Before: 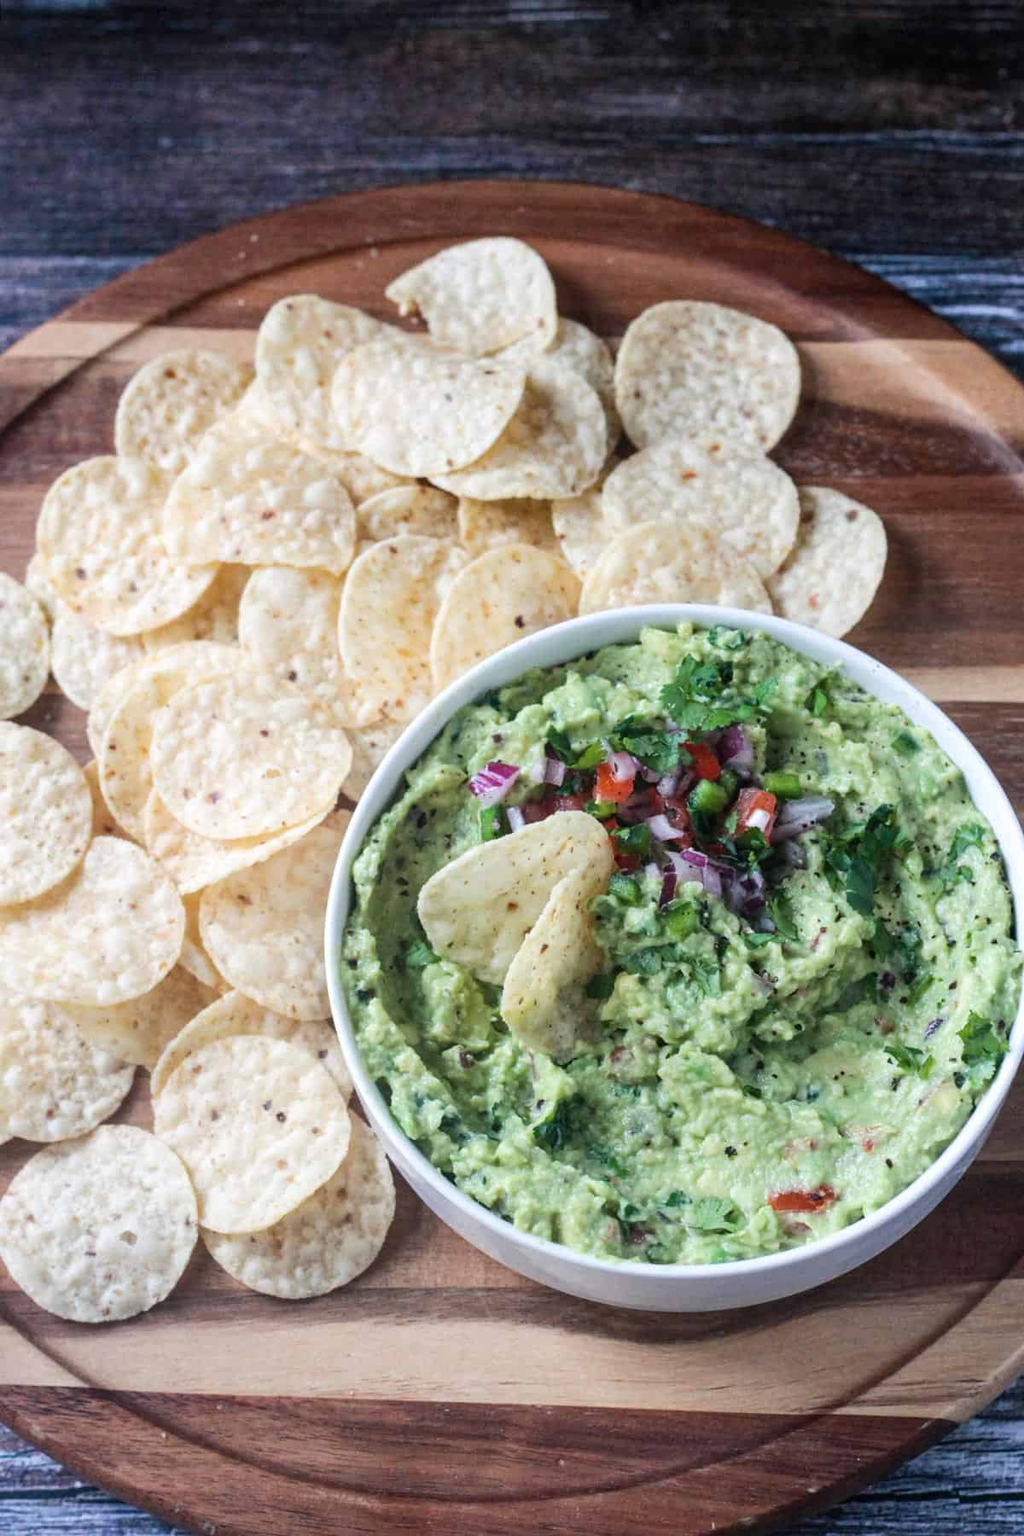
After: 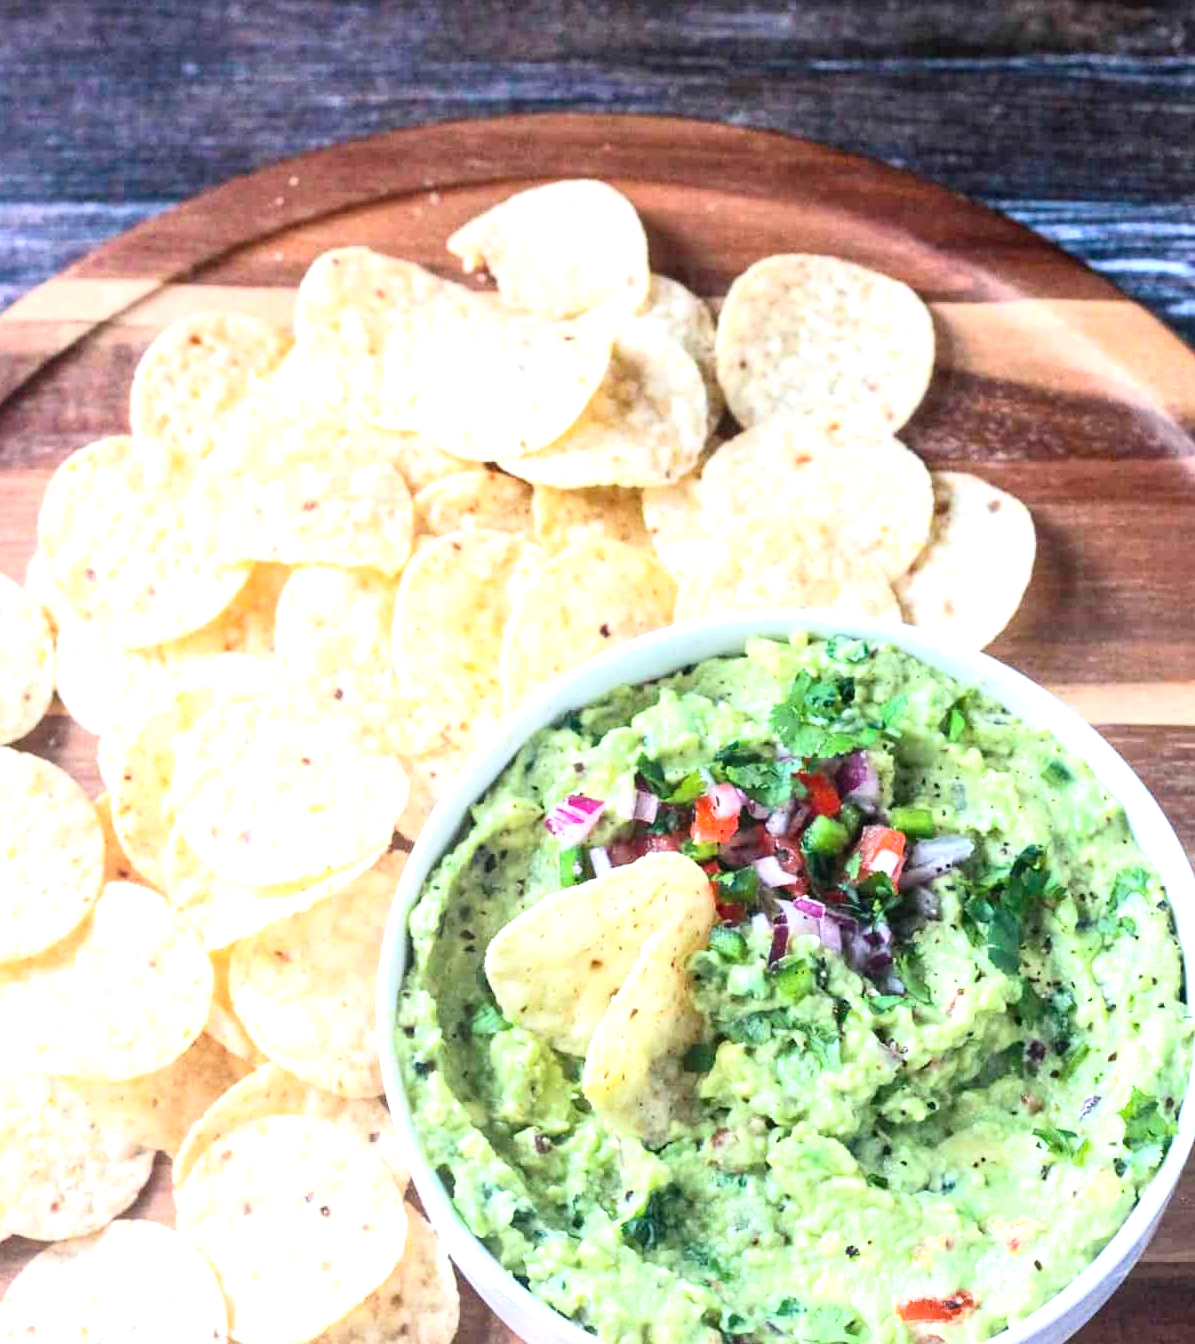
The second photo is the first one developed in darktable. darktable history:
contrast brightness saturation: contrast 0.2, brightness 0.16, saturation 0.22
crop: left 0.387%, top 5.469%, bottom 19.809%
exposure: black level correction 0.001, exposure 0.955 EV, compensate exposure bias true, compensate highlight preservation false
